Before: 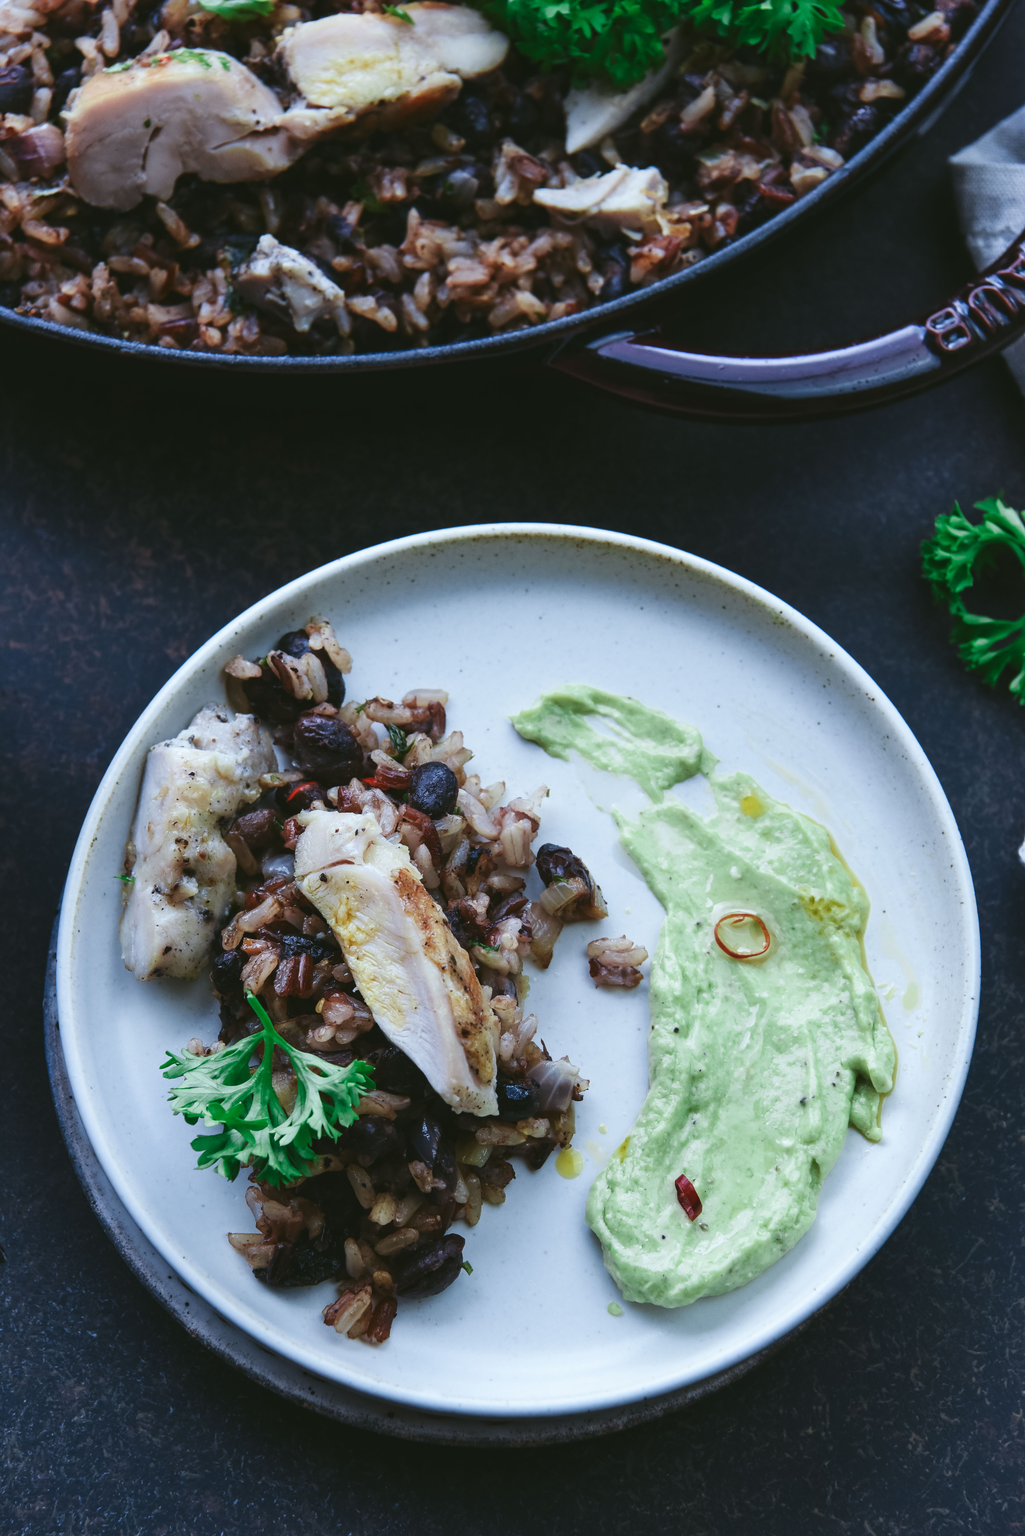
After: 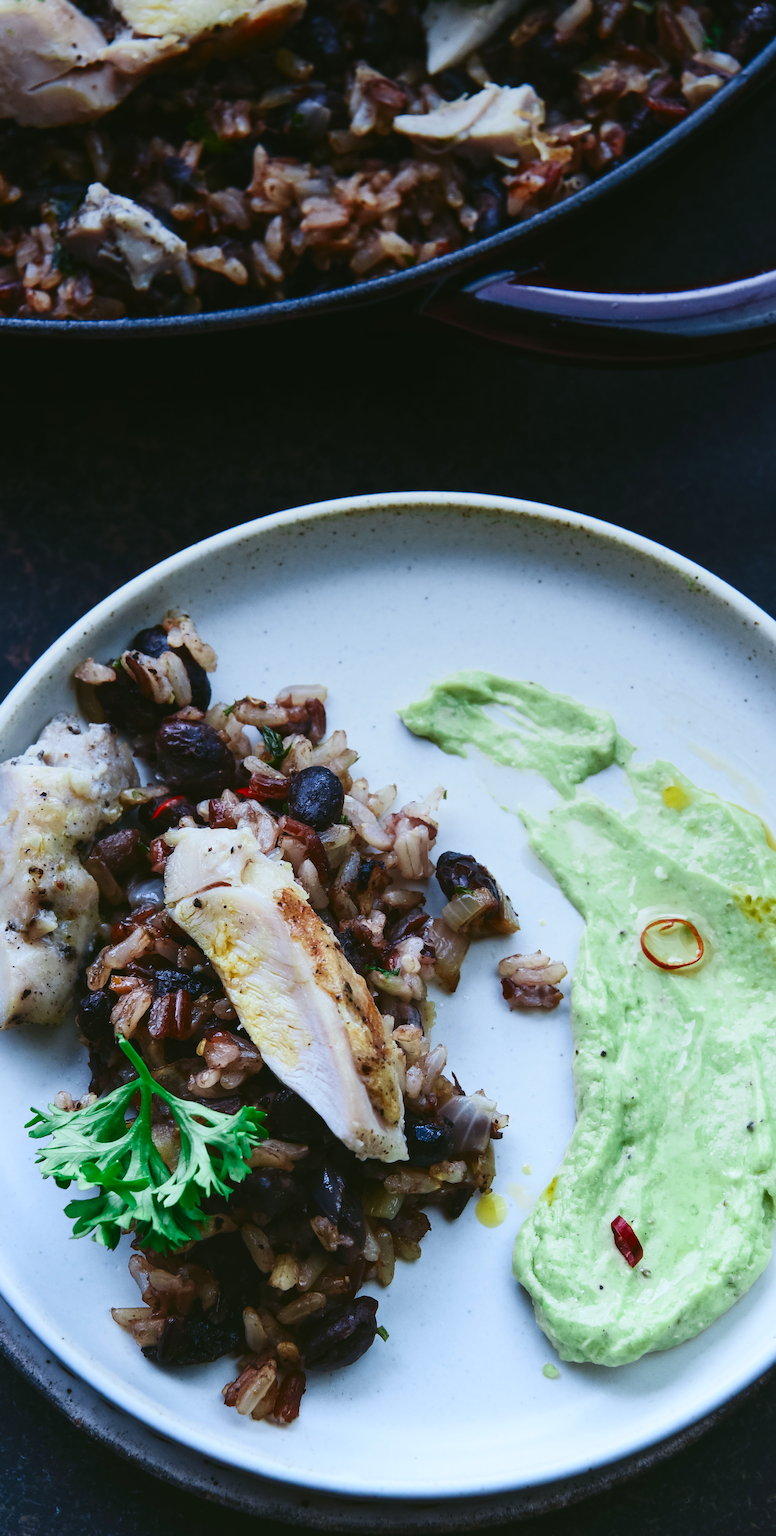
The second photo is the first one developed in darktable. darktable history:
contrast brightness saturation: contrast 0.23, brightness 0.1, saturation 0.29
rotate and perspective: rotation -3°, crop left 0.031, crop right 0.968, crop top 0.07, crop bottom 0.93
crop: left 15.419%, right 17.914%
graduated density: on, module defaults
exposure: exposure -0.177 EV, compensate highlight preservation false
